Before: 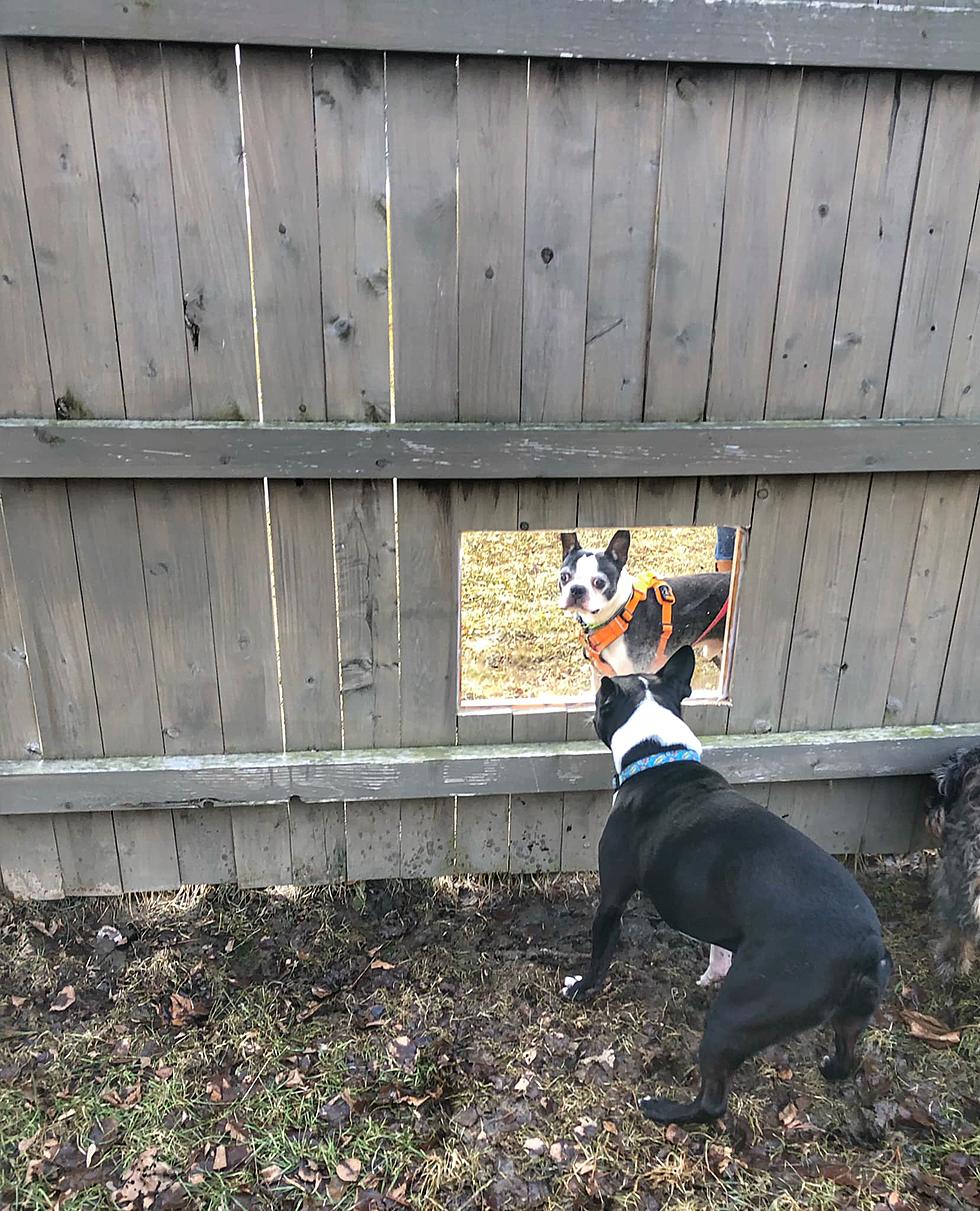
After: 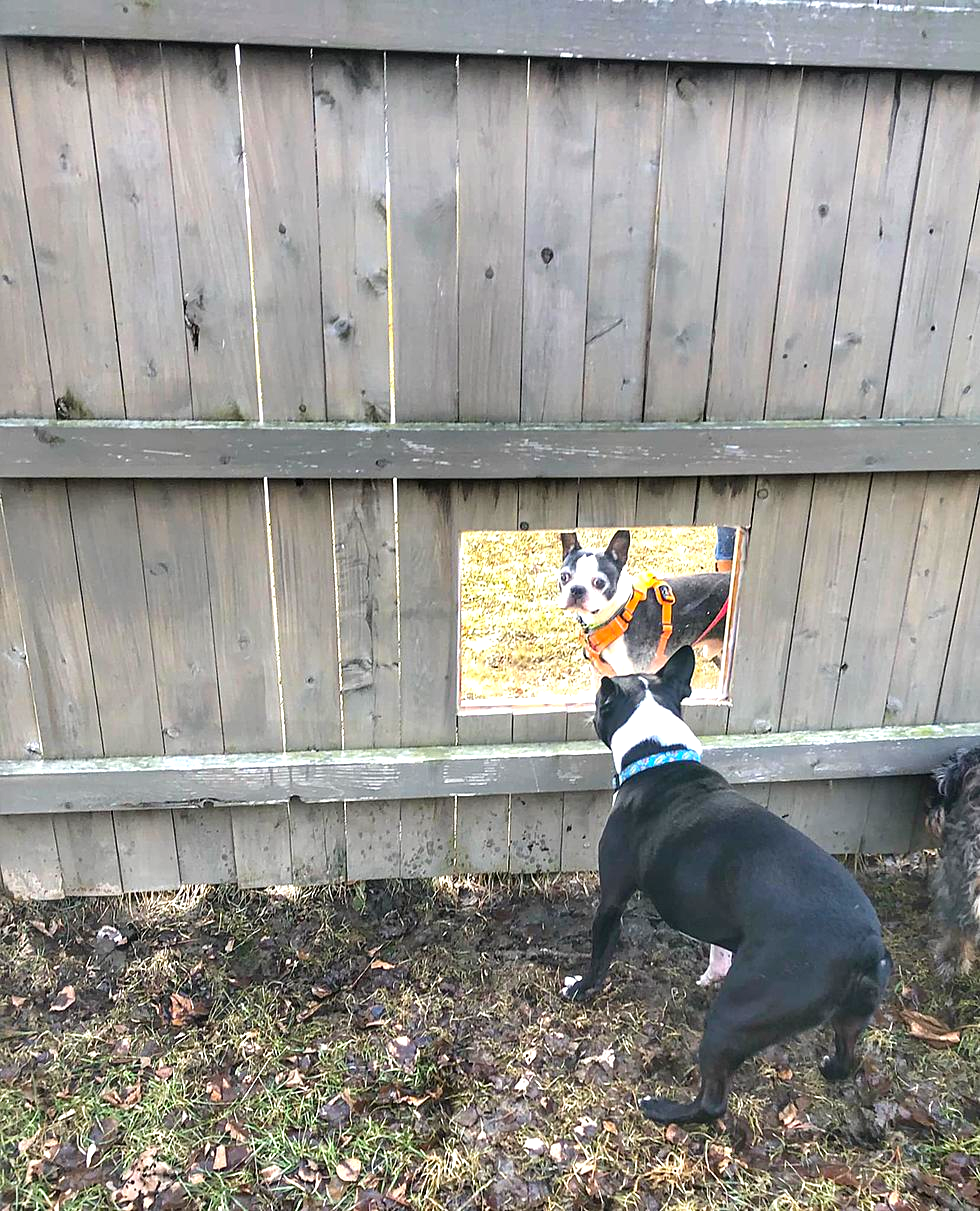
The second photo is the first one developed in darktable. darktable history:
color balance rgb: perceptual saturation grading › global saturation 19.942%
exposure: exposure 0.601 EV, compensate highlight preservation false
